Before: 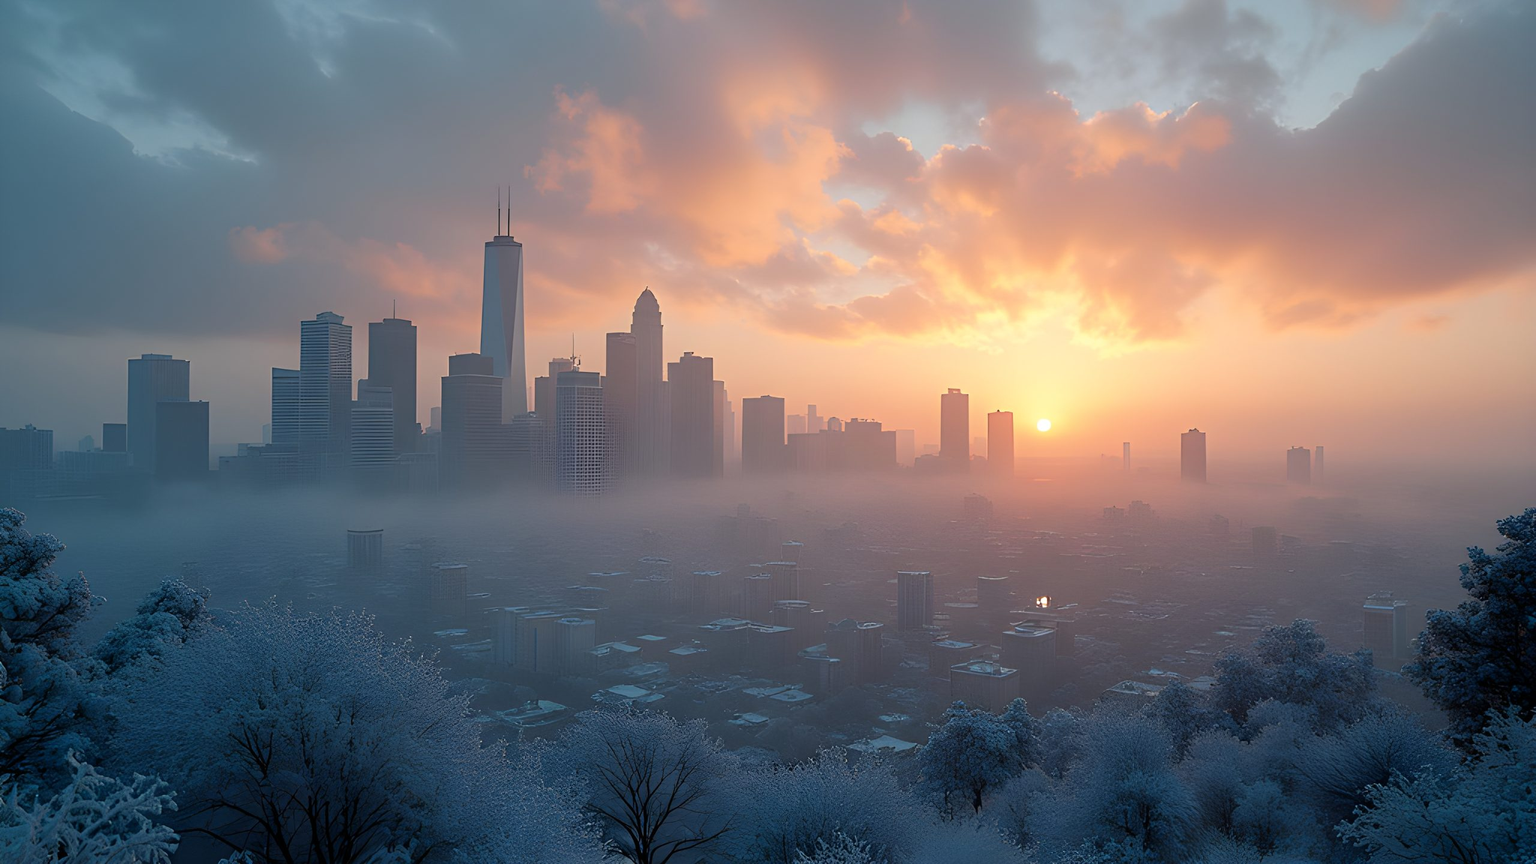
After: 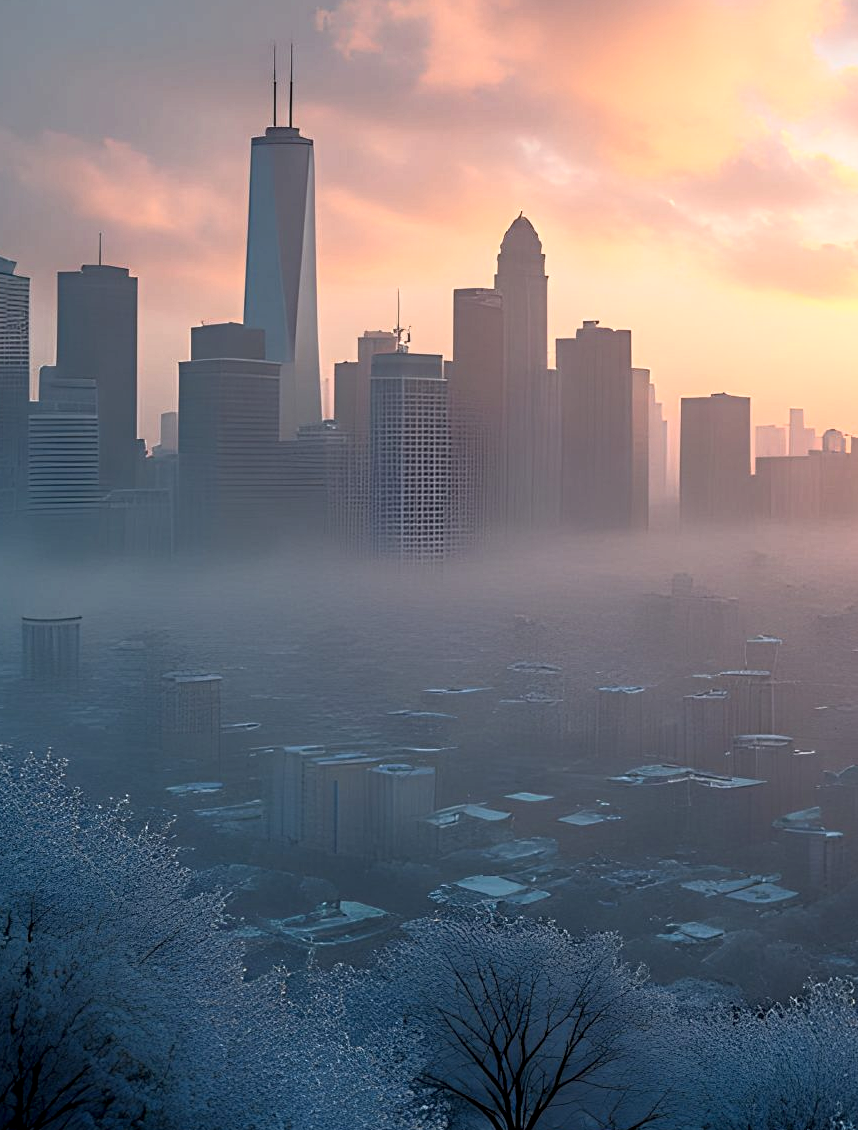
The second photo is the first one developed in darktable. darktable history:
exposure: exposure 0.3 EV, compensate highlight preservation false
crop and rotate: left 21.77%, top 18.528%, right 44.676%, bottom 2.997%
rgb levels: preserve colors max RGB
local contrast: shadows 94%
base curve: curves: ch0 [(0, 0) (0.257, 0.25) (0.482, 0.586) (0.757, 0.871) (1, 1)]
